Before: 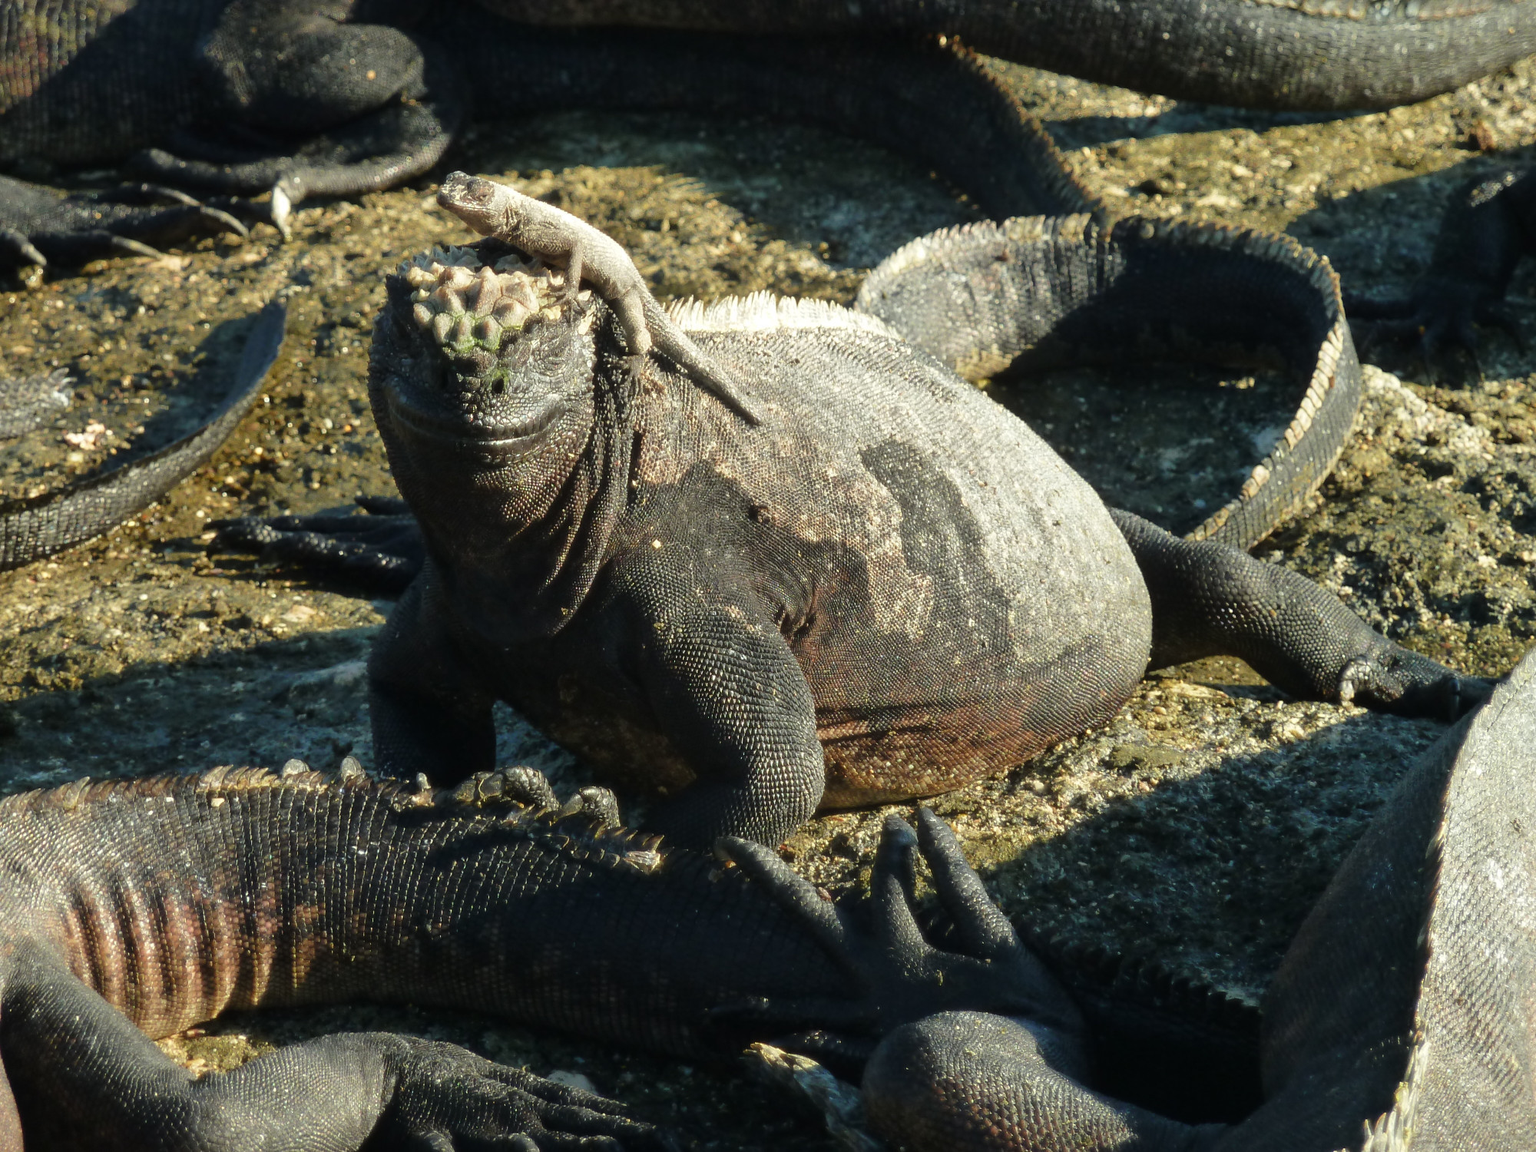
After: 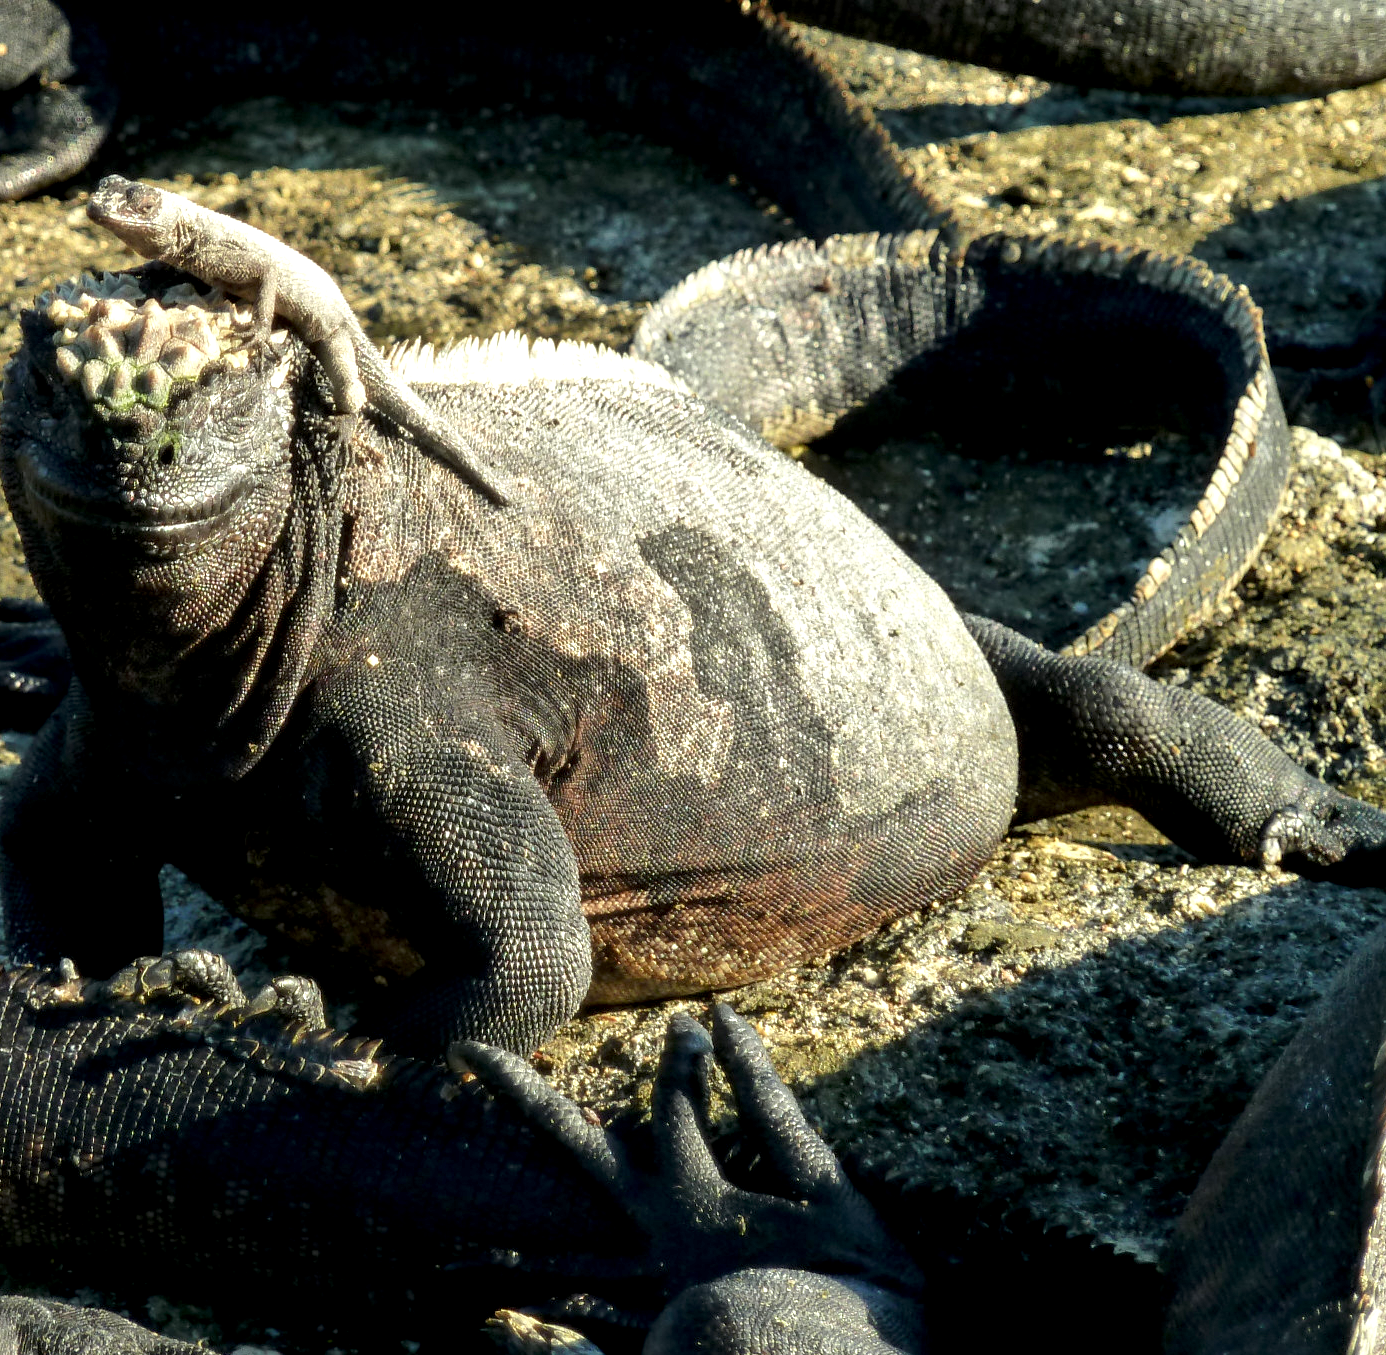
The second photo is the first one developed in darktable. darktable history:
exposure: black level correction 0.005, exposure 0.414 EV, compensate exposure bias true, compensate highlight preservation false
local contrast: highlights 23%, shadows 74%, midtone range 0.745
crop and rotate: left 24.113%, top 3.316%, right 6.558%, bottom 6.321%
